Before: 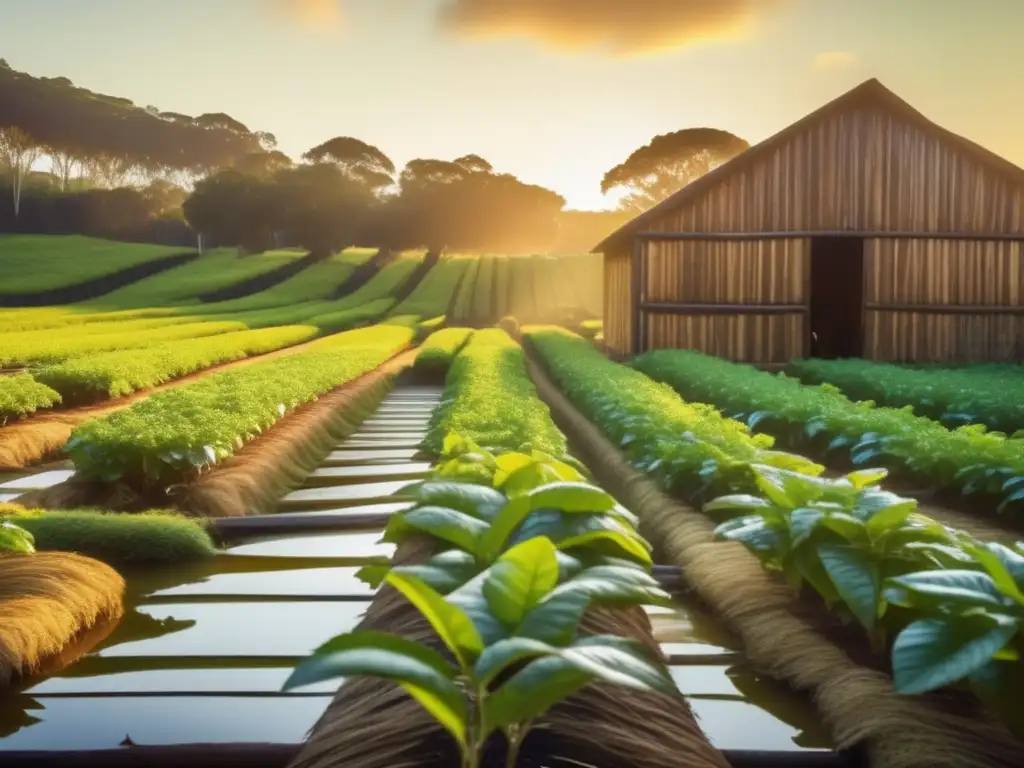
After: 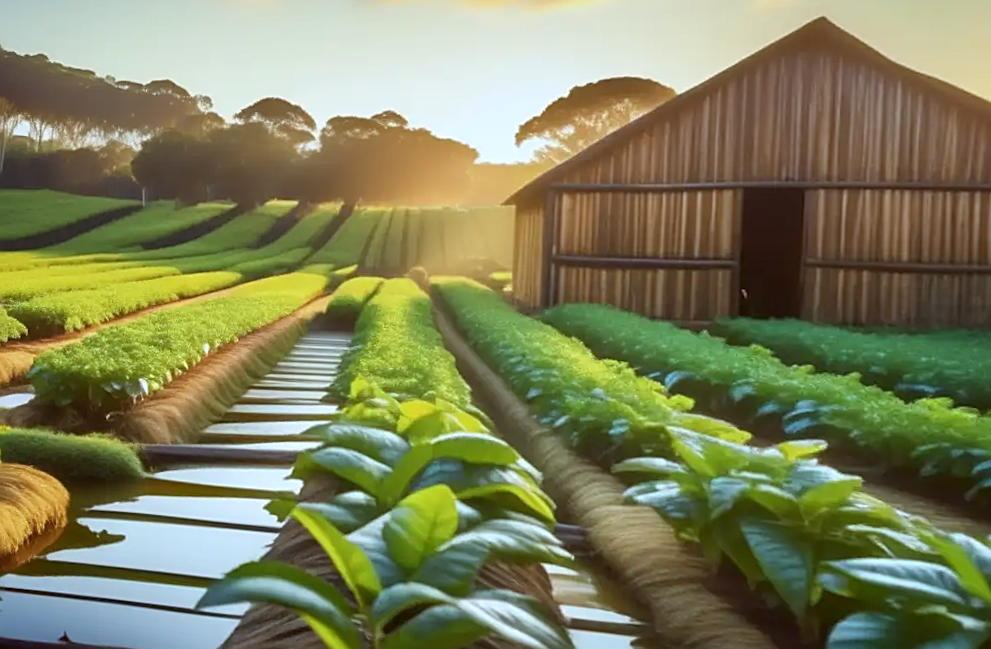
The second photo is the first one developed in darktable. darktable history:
crop and rotate: angle -0.5°
white balance: red 0.967, blue 1.049
sharpen: on, module defaults
color correction: highlights a* -3.28, highlights b* -6.24, shadows a* 3.1, shadows b* 5.19
rotate and perspective: rotation 1.69°, lens shift (vertical) -0.023, lens shift (horizontal) -0.291, crop left 0.025, crop right 0.988, crop top 0.092, crop bottom 0.842
